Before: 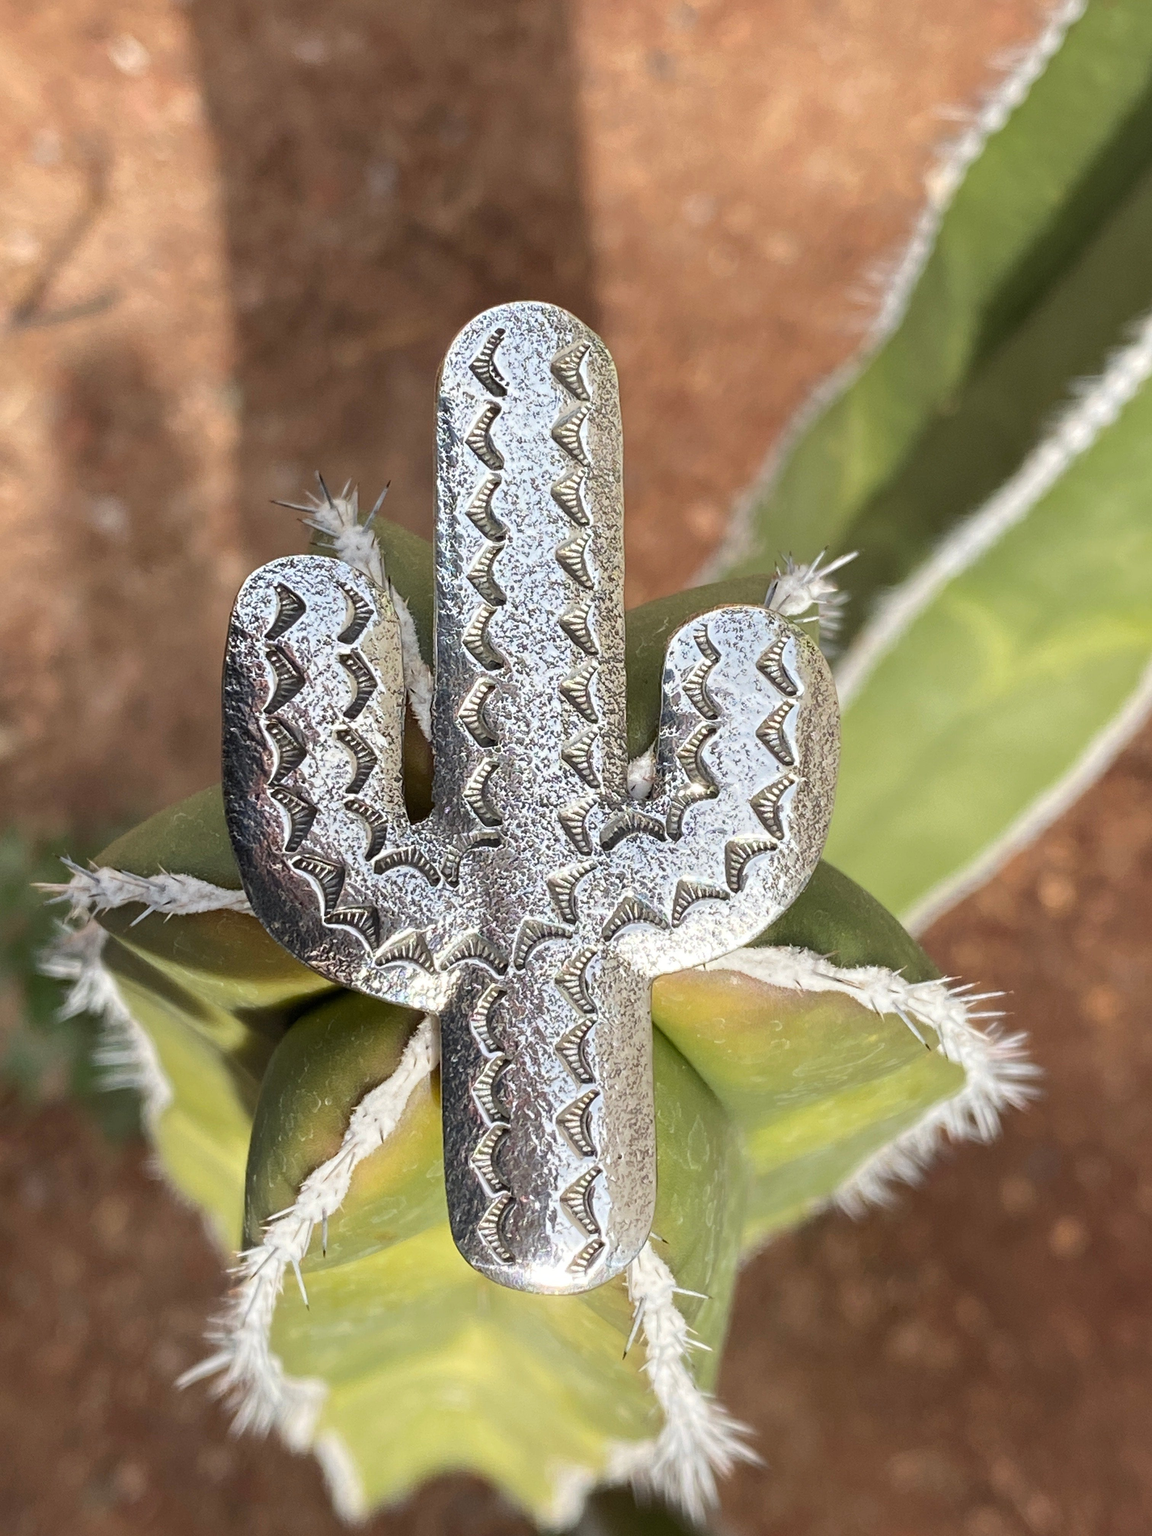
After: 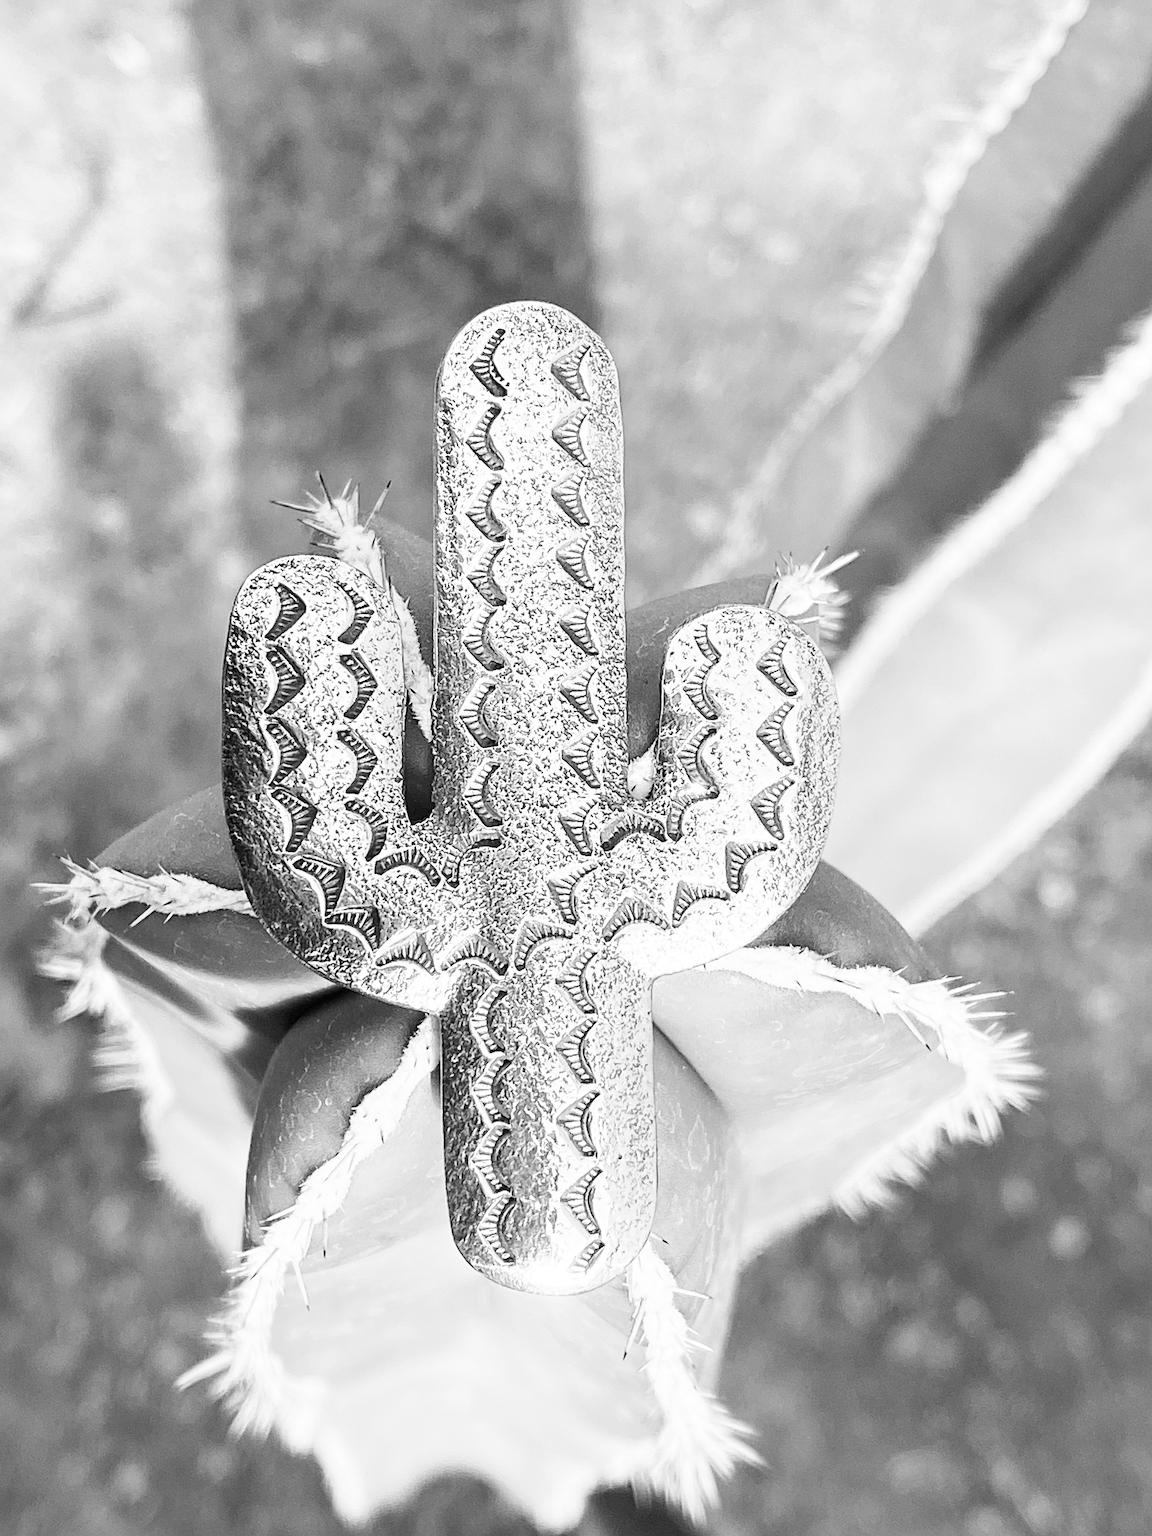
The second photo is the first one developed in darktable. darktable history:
sharpen: radius 4
monochrome: on, module defaults
base curve: curves: ch0 [(0, 0) (0.018, 0.026) (0.143, 0.37) (0.33, 0.731) (0.458, 0.853) (0.735, 0.965) (0.905, 0.986) (1, 1)]
